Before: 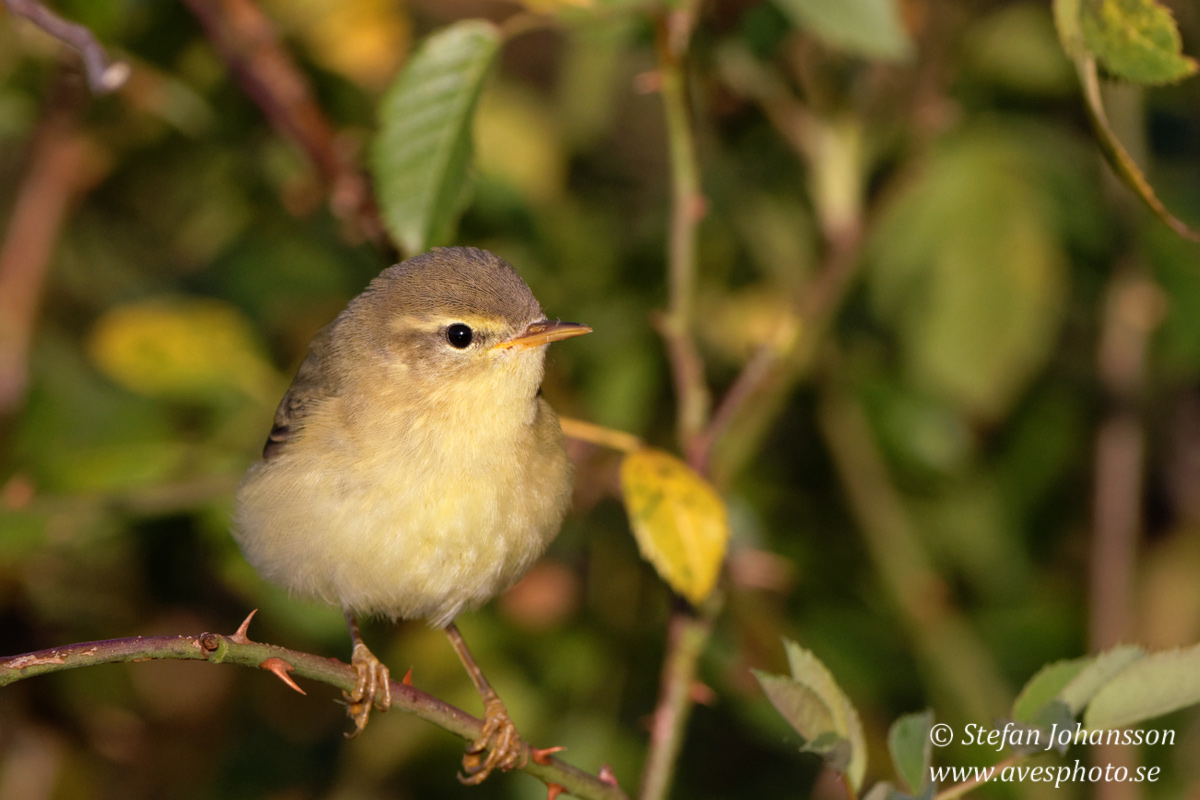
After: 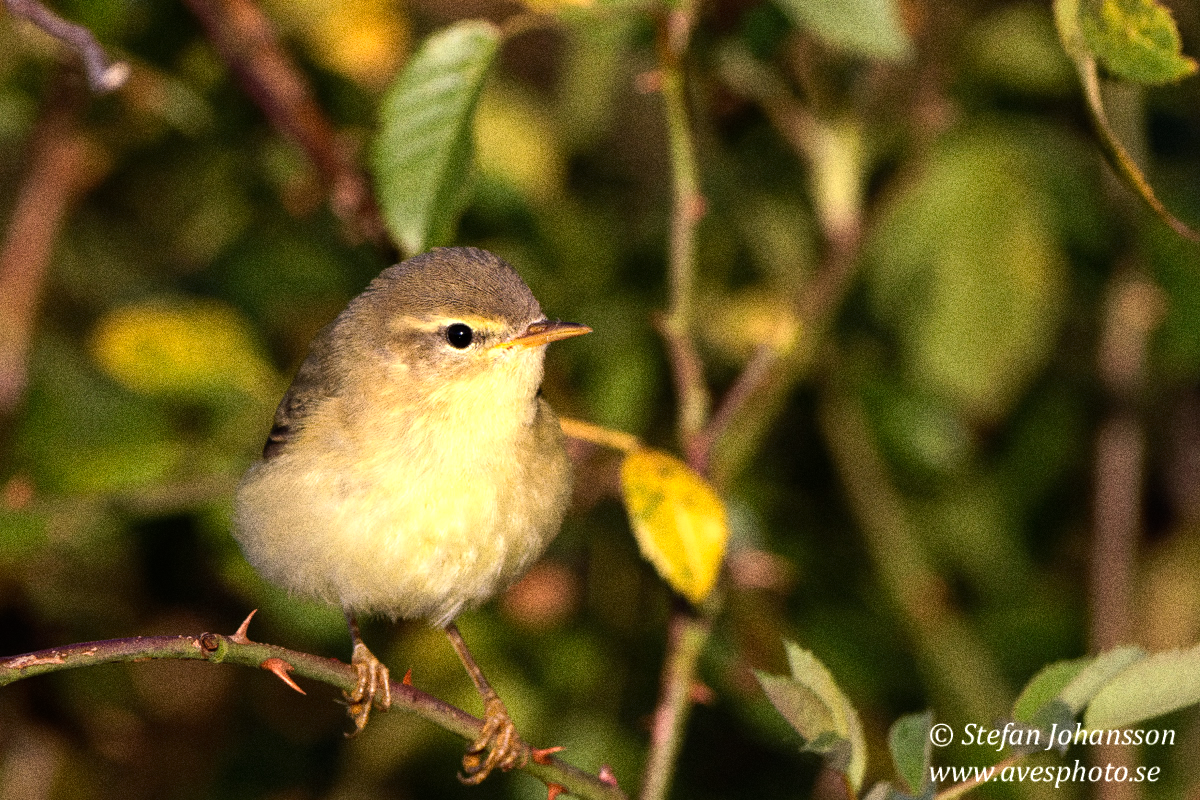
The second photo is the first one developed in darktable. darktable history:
grain: coarseness 10.62 ISO, strength 55.56%
color balance: contrast 10%
tone equalizer: -8 EV -0.417 EV, -7 EV -0.389 EV, -6 EV -0.333 EV, -5 EV -0.222 EV, -3 EV 0.222 EV, -2 EV 0.333 EV, -1 EV 0.389 EV, +0 EV 0.417 EV, edges refinement/feathering 500, mask exposure compensation -1.57 EV, preserve details no
